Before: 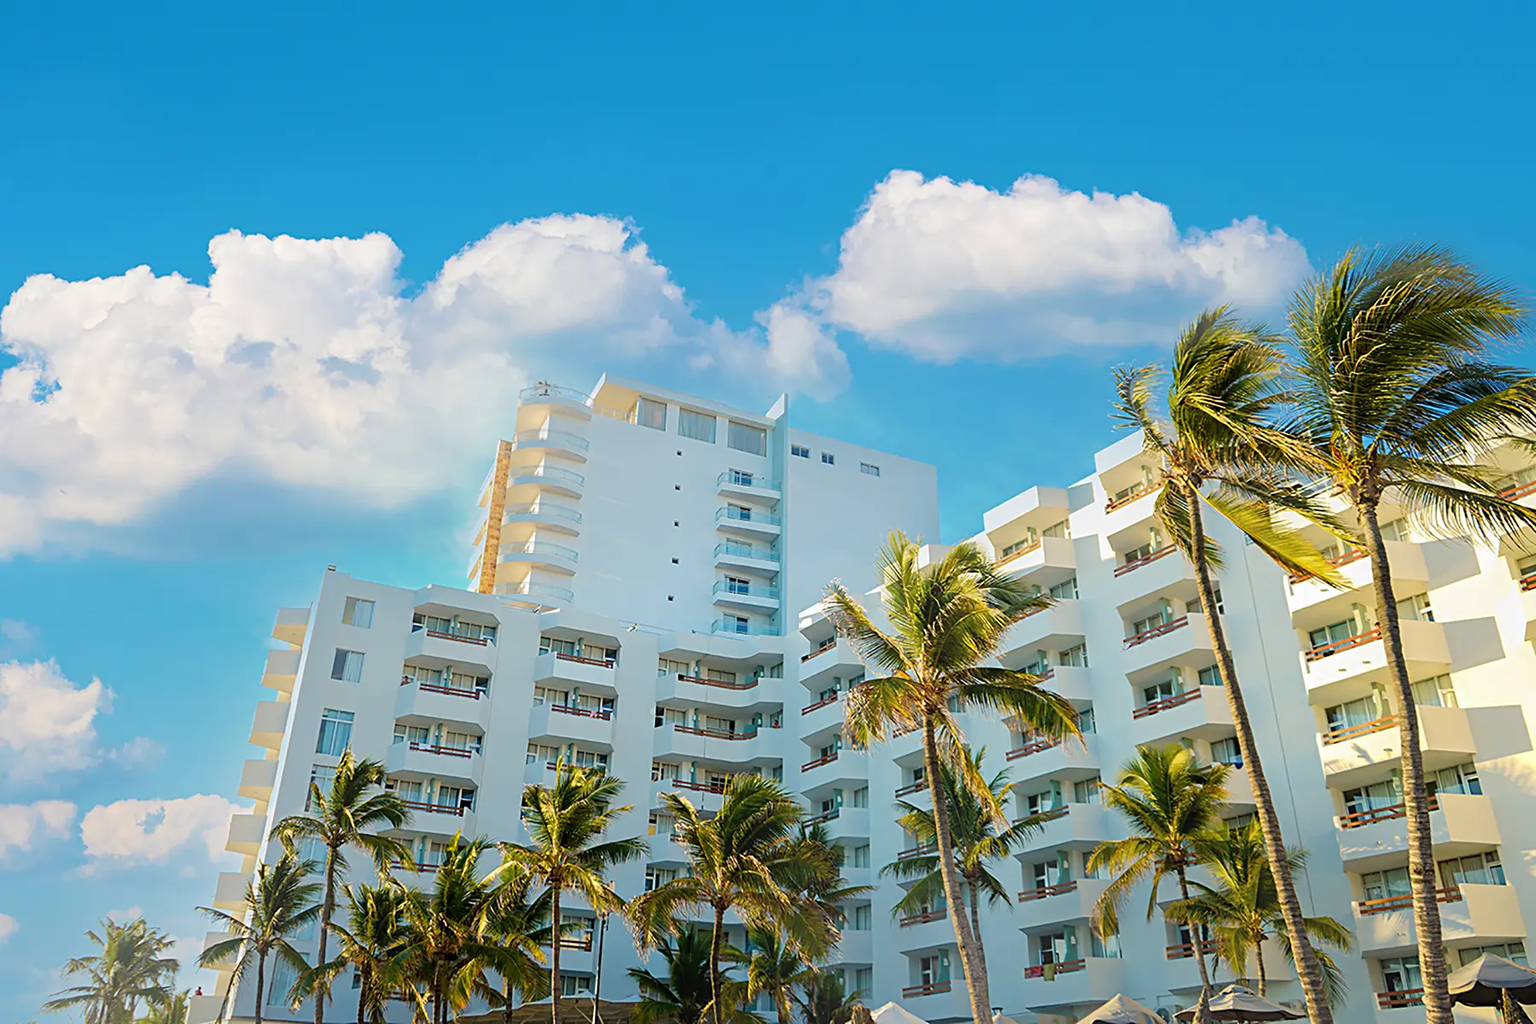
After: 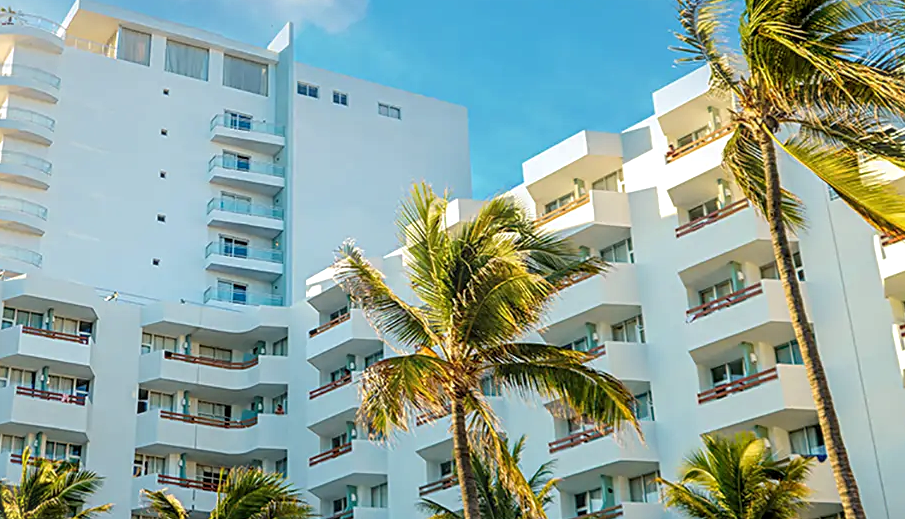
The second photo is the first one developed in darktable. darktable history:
crop: left 35.03%, top 36.625%, right 14.663%, bottom 20.057%
local contrast: highlights 25%, detail 130%
exposure: exposure 0.128 EV, compensate highlight preservation false
vignetting: fall-off start 100%, brightness 0.05, saturation 0
